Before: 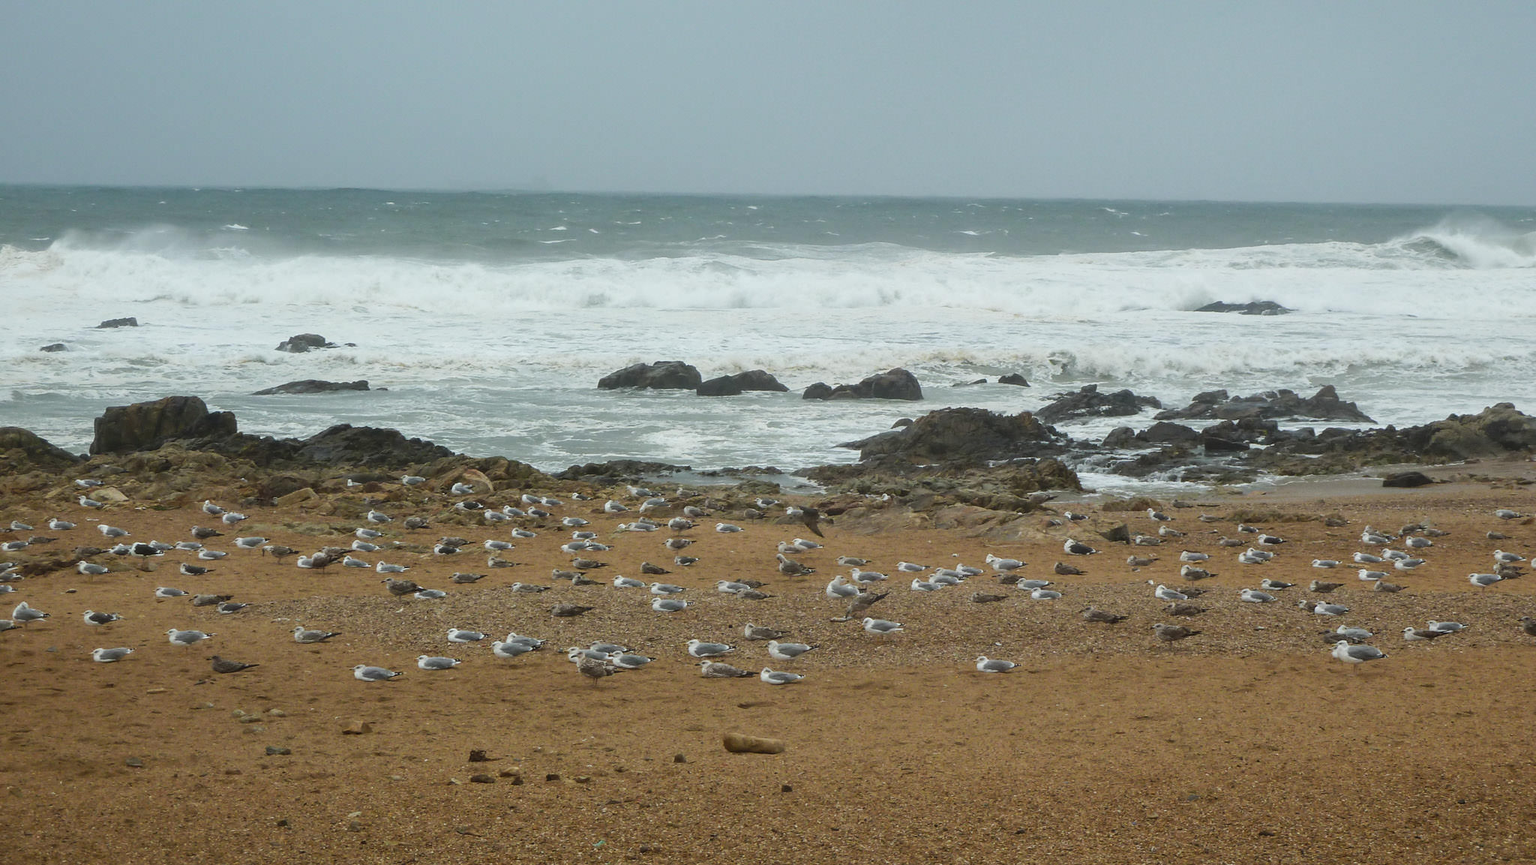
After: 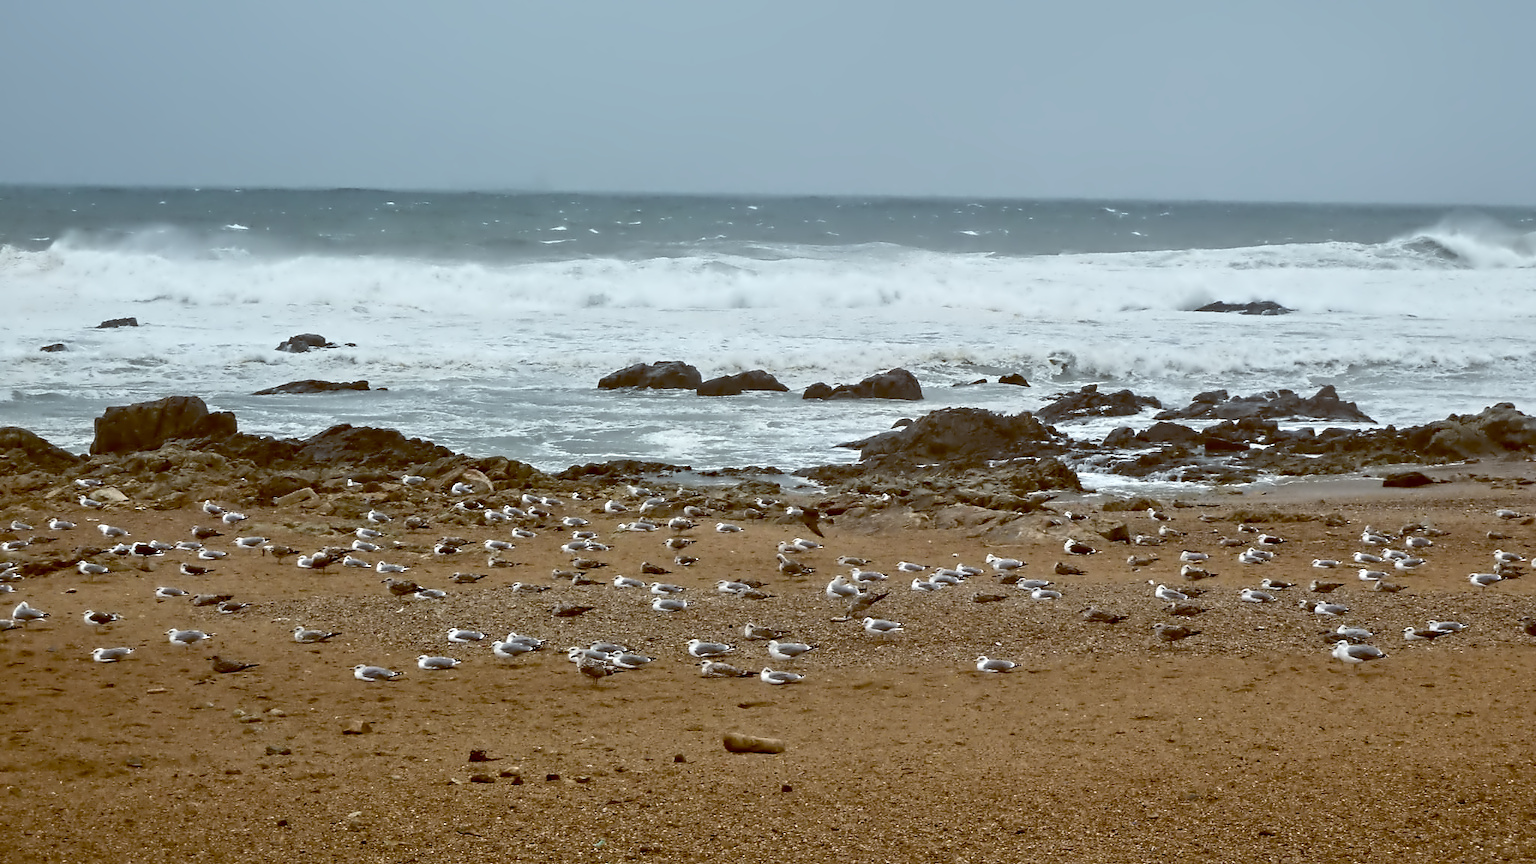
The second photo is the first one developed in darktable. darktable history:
color balance: lift [1, 1.015, 1.004, 0.985], gamma [1, 0.958, 0.971, 1.042], gain [1, 0.956, 0.977, 1.044]
contrast equalizer: octaves 7, y [[0.5, 0.542, 0.583, 0.625, 0.667, 0.708], [0.5 ×6], [0.5 ×6], [0, 0.033, 0.067, 0.1, 0.133, 0.167], [0, 0.05, 0.1, 0.15, 0.2, 0.25]]
